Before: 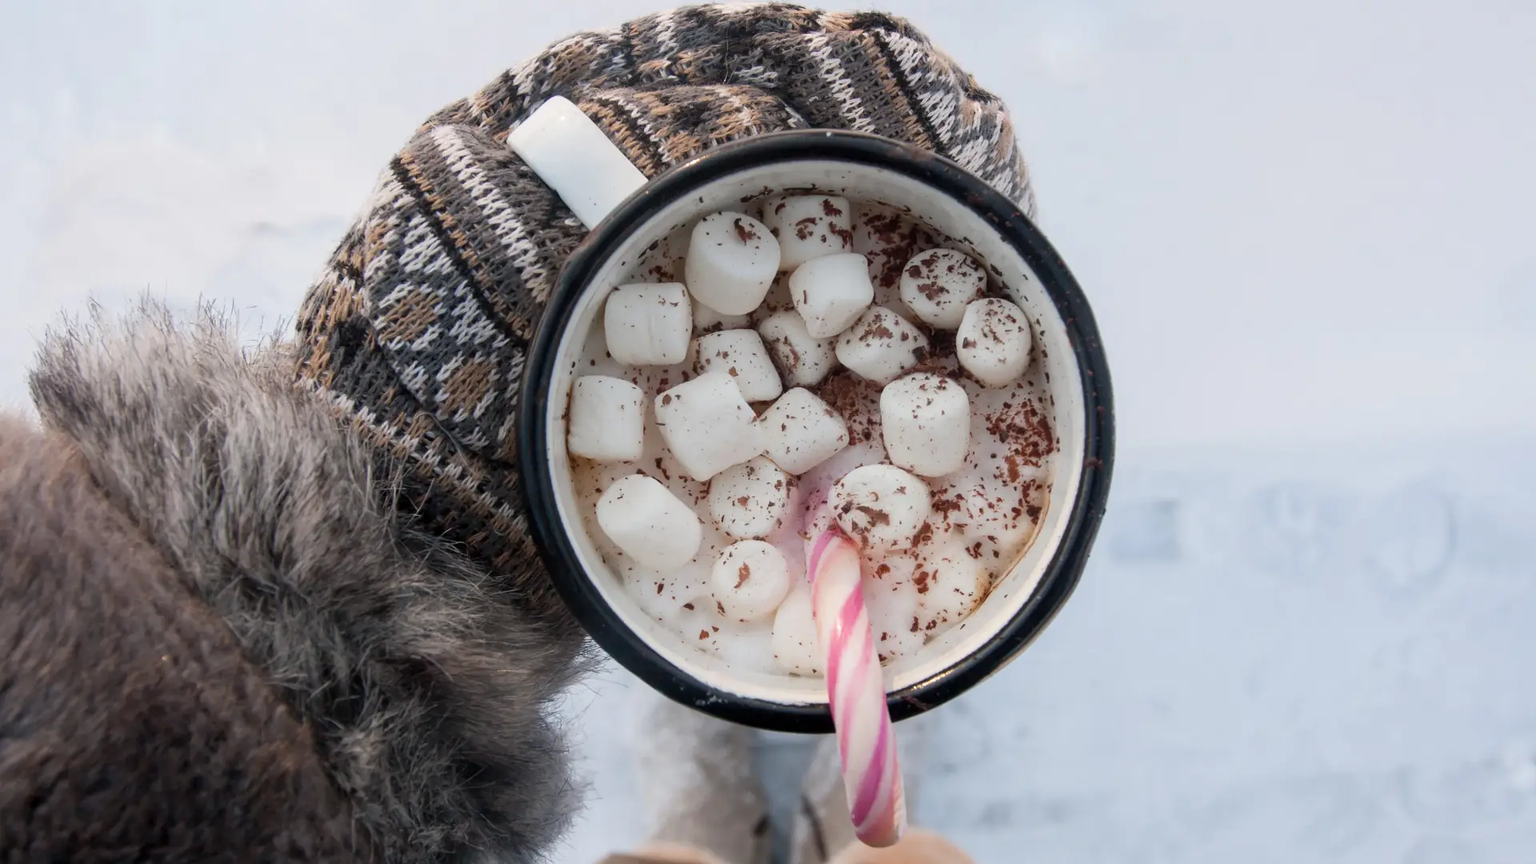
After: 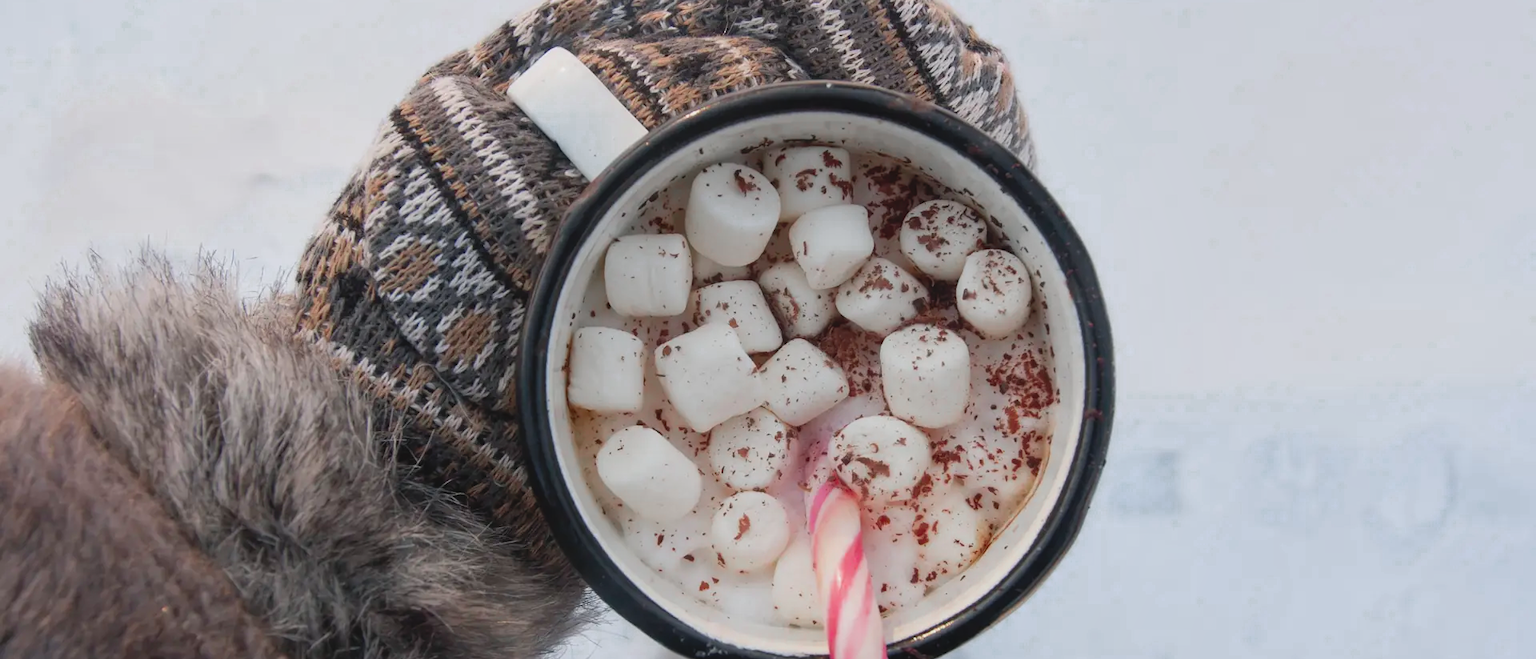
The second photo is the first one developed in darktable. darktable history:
contrast brightness saturation: contrast -0.111
shadows and highlights: shadows 29.33, highlights -29.05, low approximation 0.01, soften with gaussian
color zones: curves: ch0 [(0, 0.466) (0.128, 0.466) (0.25, 0.5) (0.375, 0.456) (0.5, 0.5) (0.625, 0.5) (0.737, 0.652) (0.875, 0.5)]; ch1 [(0, 0.603) (0.125, 0.618) (0.261, 0.348) (0.372, 0.353) (0.497, 0.363) (0.611, 0.45) (0.731, 0.427) (0.875, 0.518) (0.998, 0.652)]; ch2 [(0, 0.559) (0.125, 0.451) (0.253, 0.564) (0.37, 0.578) (0.5, 0.466) (0.625, 0.471) (0.731, 0.471) (0.88, 0.485)]
crop: top 5.703%, bottom 18%
